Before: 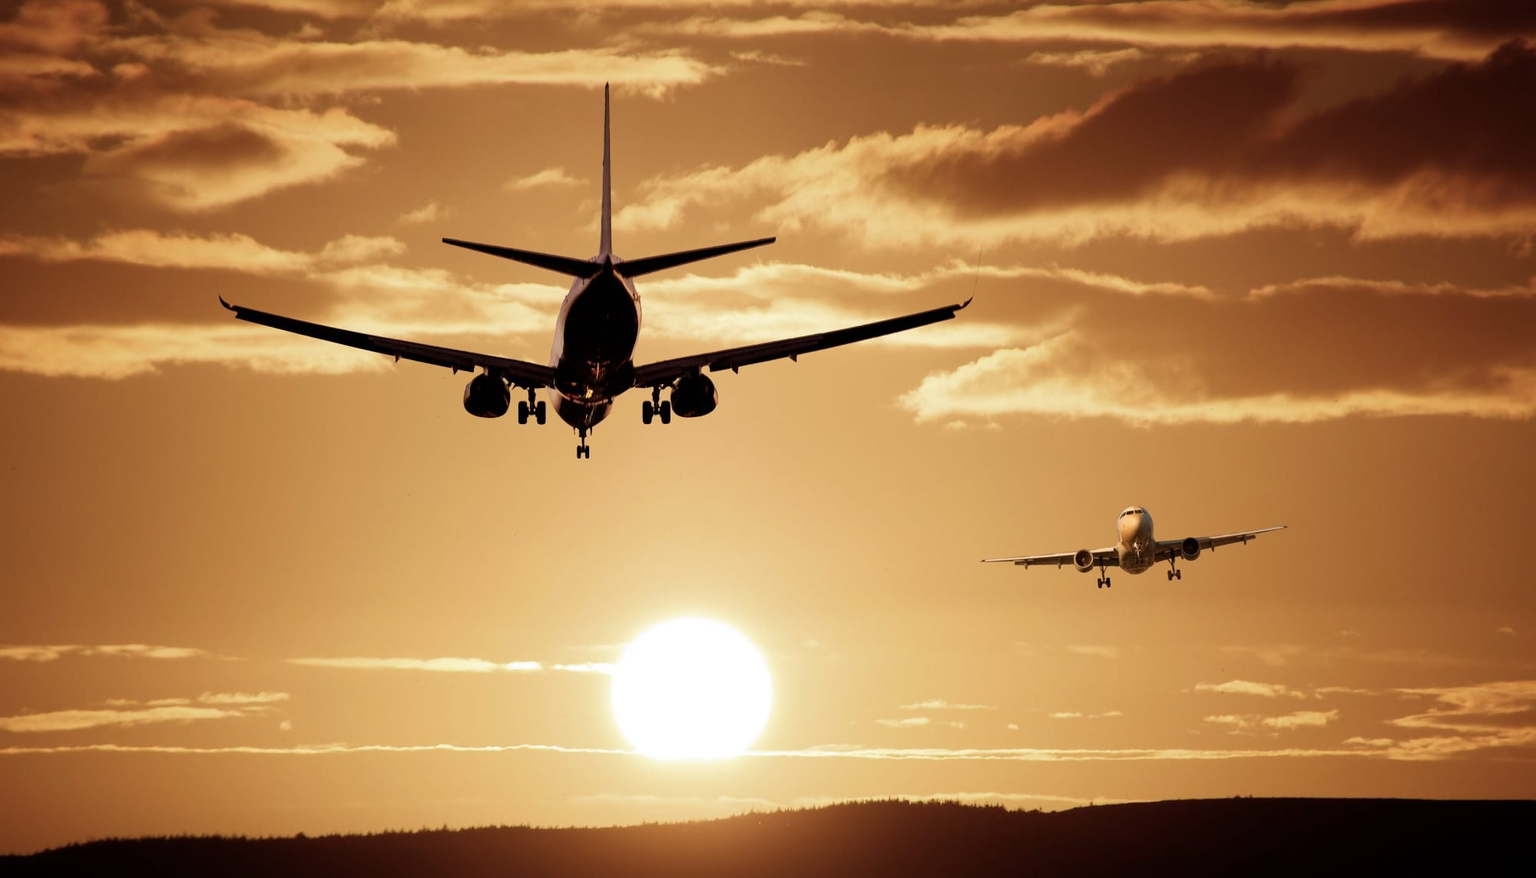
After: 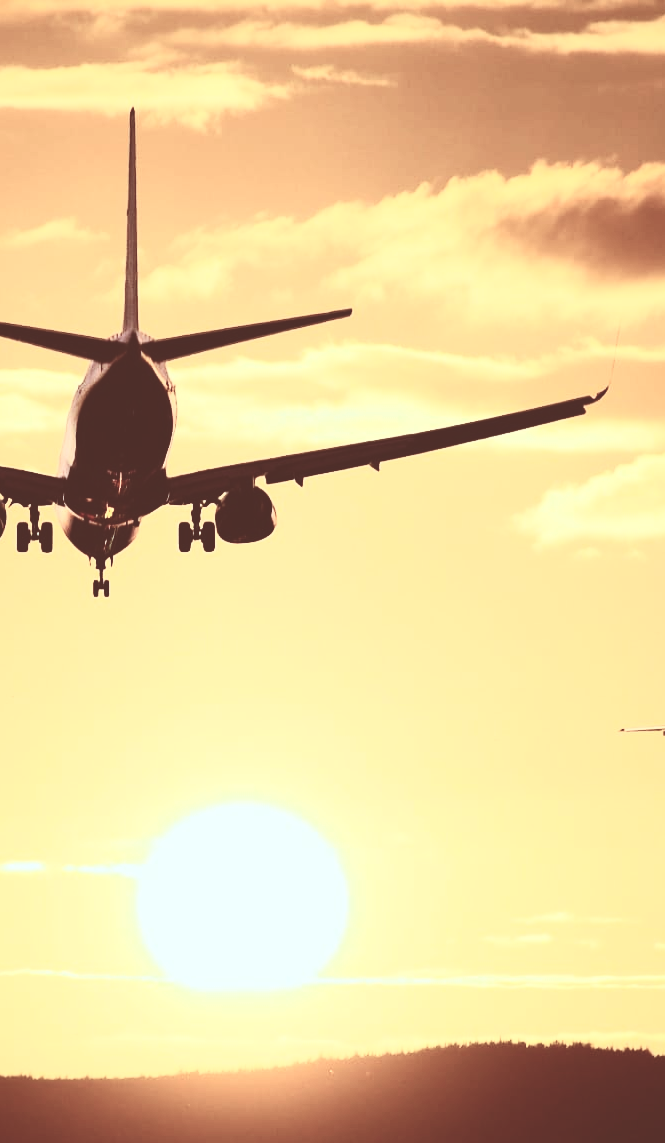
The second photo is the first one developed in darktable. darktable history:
crop: left 32.92%, right 33.813%
contrast brightness saturation: contrast 0.63, brightness 0.322, saturation 0.142
exposure: black level correction -0.061, exposure -0.05 EV, compensate highlight preservation false
color correction: highlights a* -7.09, highlights b* -0.147, shadows a* 20.48, shadows b* 12.38
